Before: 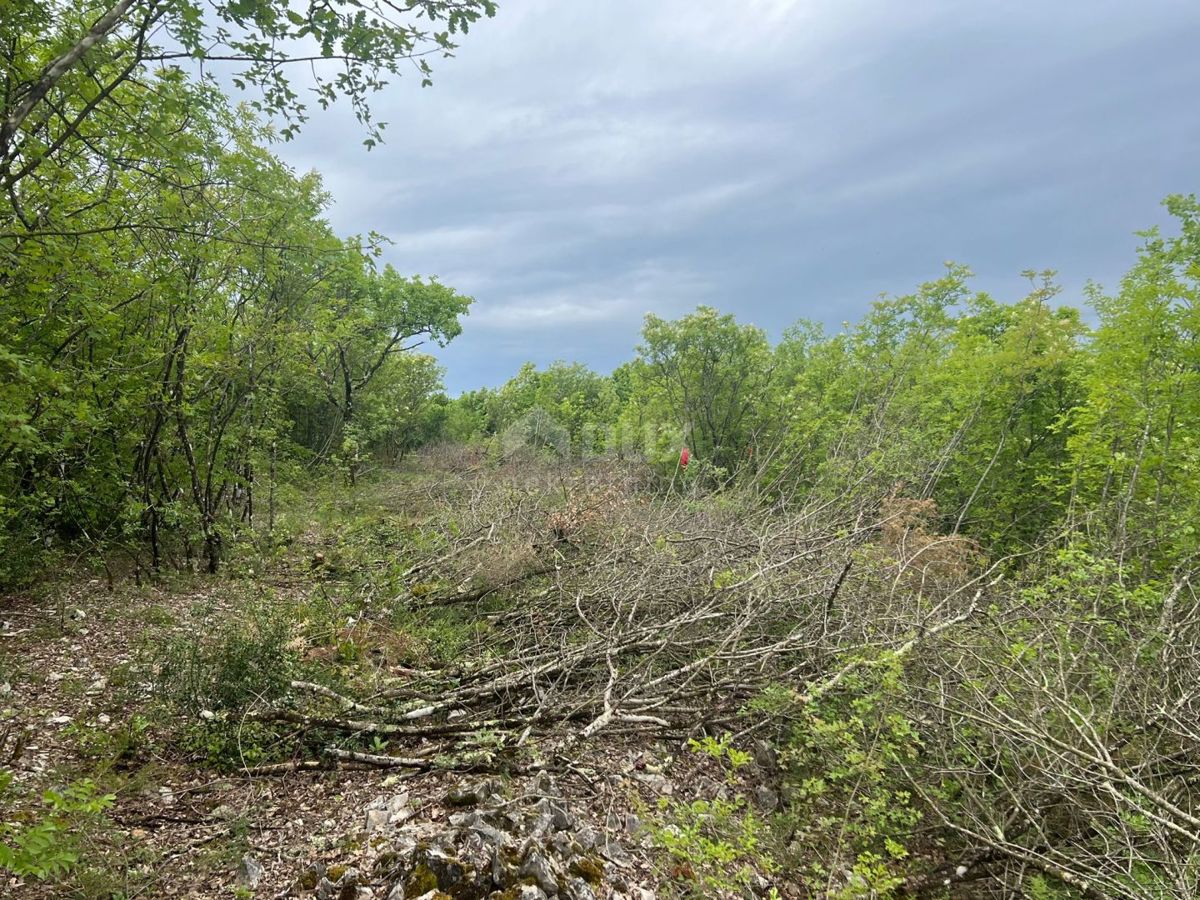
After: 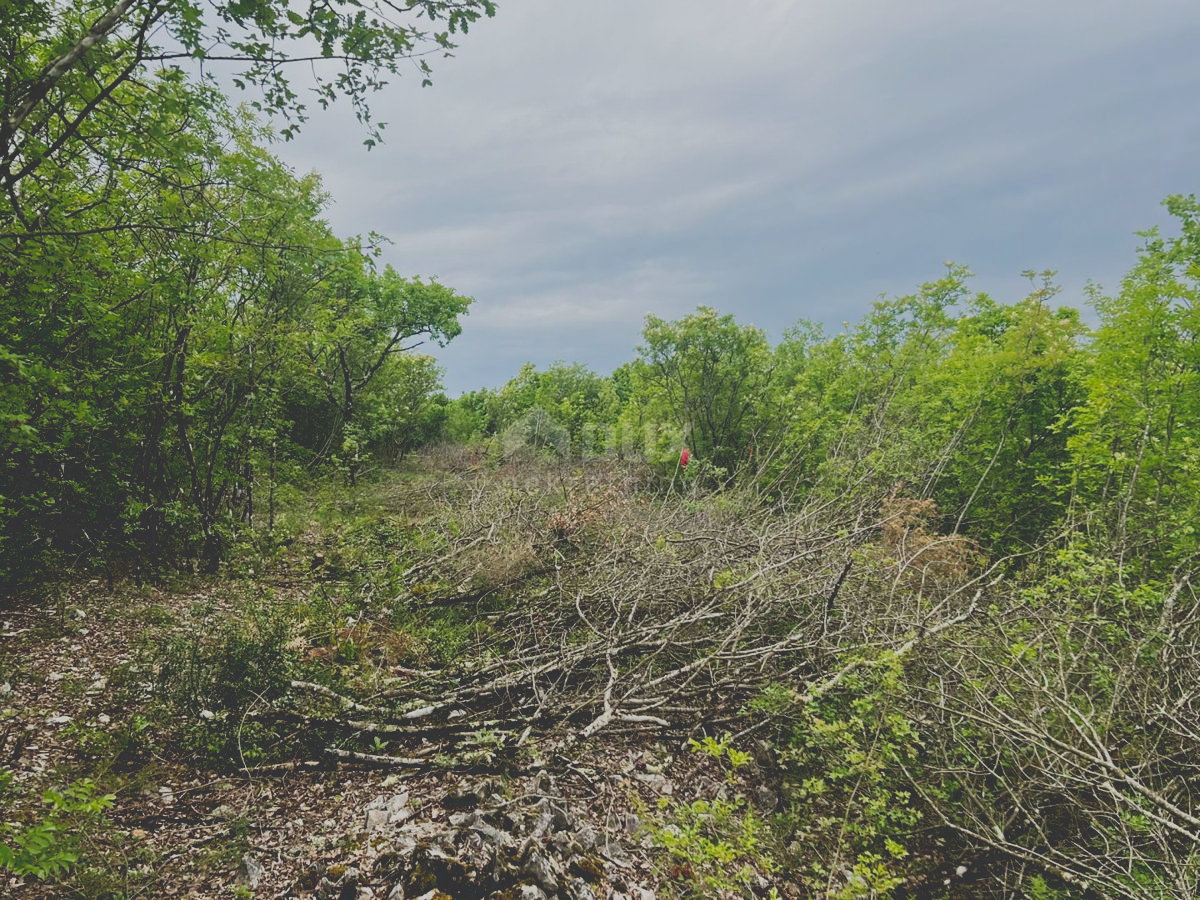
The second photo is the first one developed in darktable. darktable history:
tone curve: curves: ch0 [(0, 0.23) (0.125, 0.207) (0.245, 0.227) (0.736, 0.695) (1, 0.824)], preserve colors none
